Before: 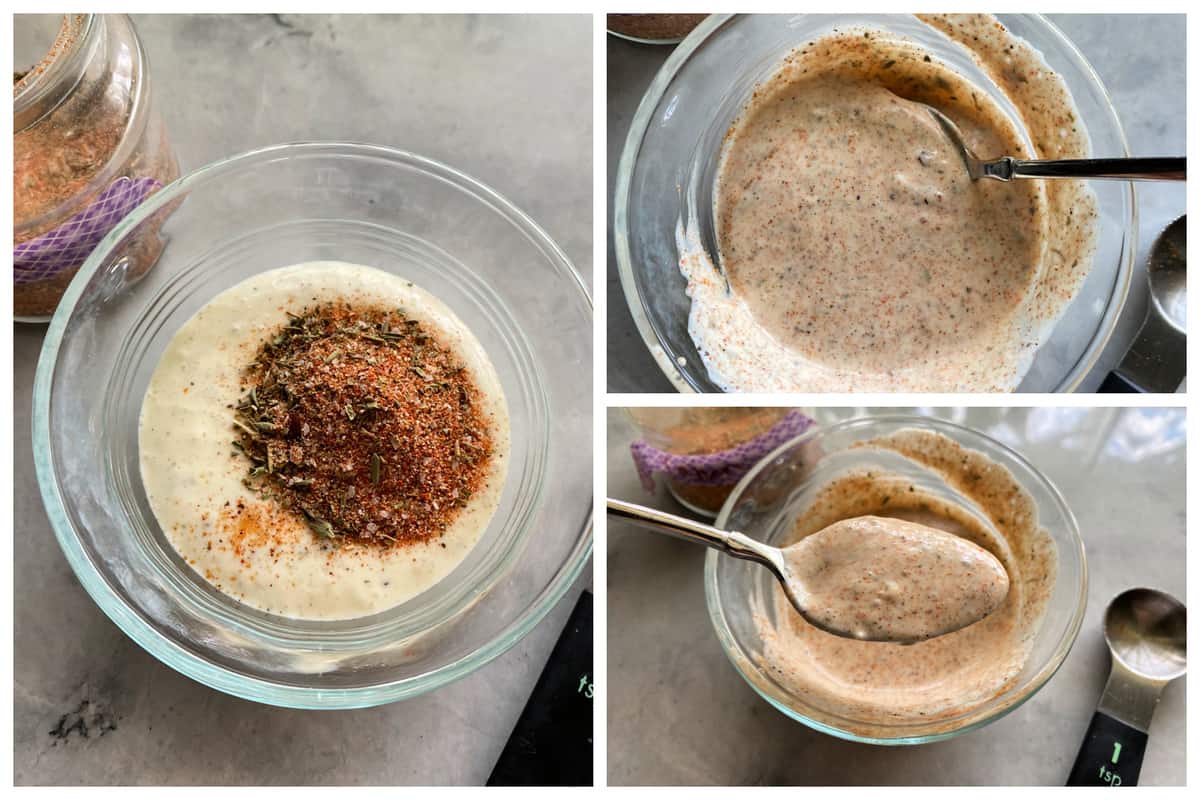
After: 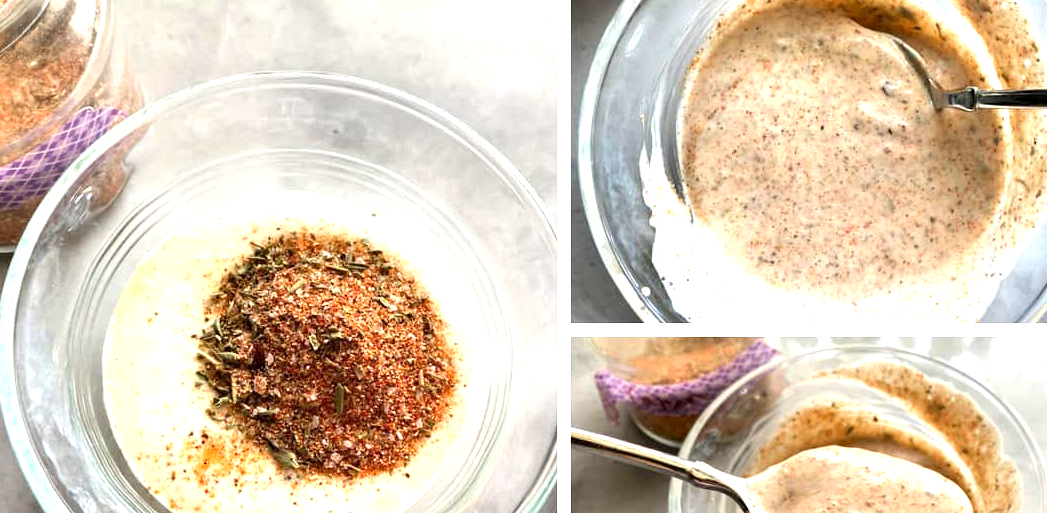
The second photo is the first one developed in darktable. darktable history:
crop: left 3.051%, top 8.853%, right 9.634%, bottom 27.007%
exposure: black level correction 0.001, exposure 1.05 EV, compensate highlight preservation false
